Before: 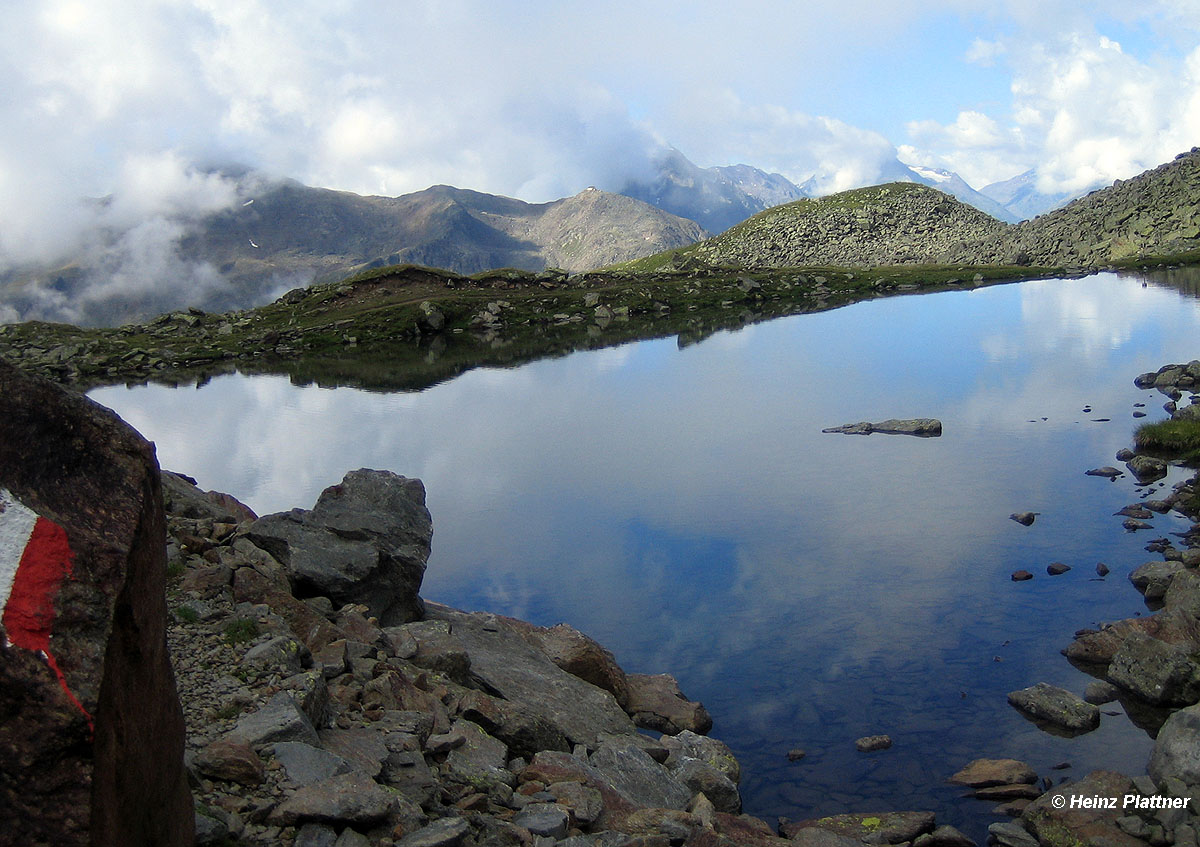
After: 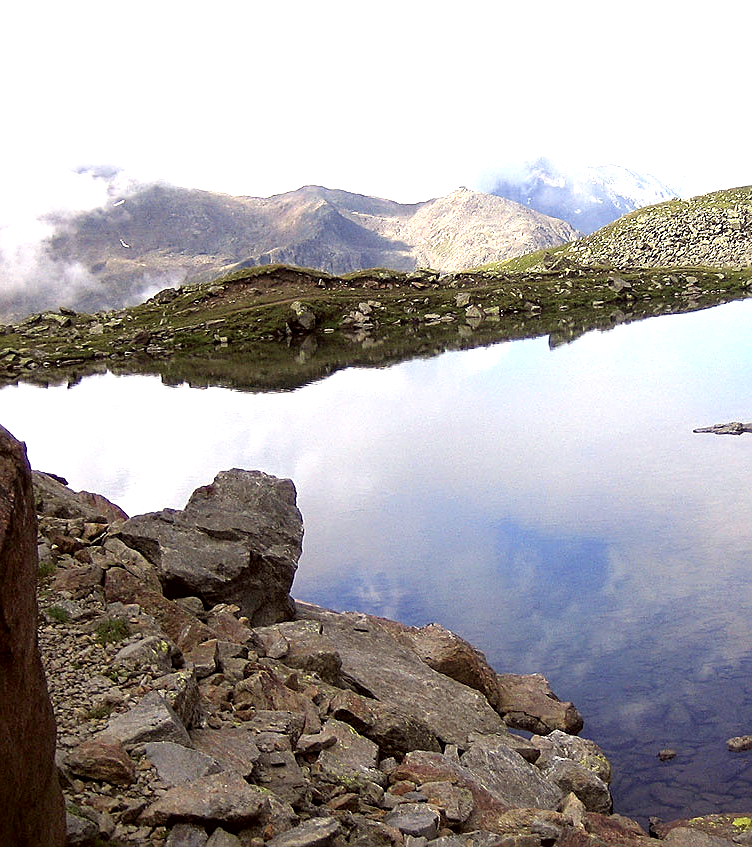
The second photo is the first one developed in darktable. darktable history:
color correction: highlights a* 6.5, highlights b* 7.58, shadows a* 6.65, shadows b* 7.53, saturation 0.9
sharpen: on, module defaults
crop: left 10.752%, right 26.57%
exposure: black level correction 0.001, exposure 1.318 EV, compensate highlight preservation false
